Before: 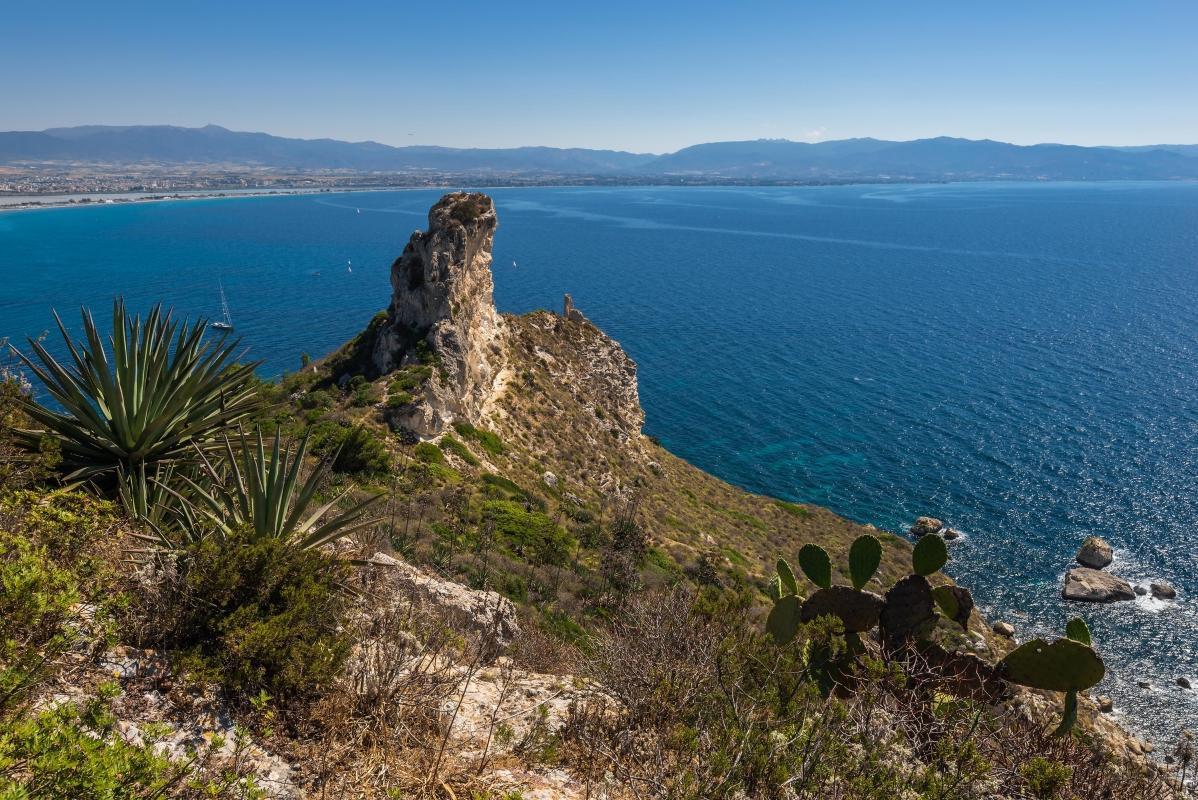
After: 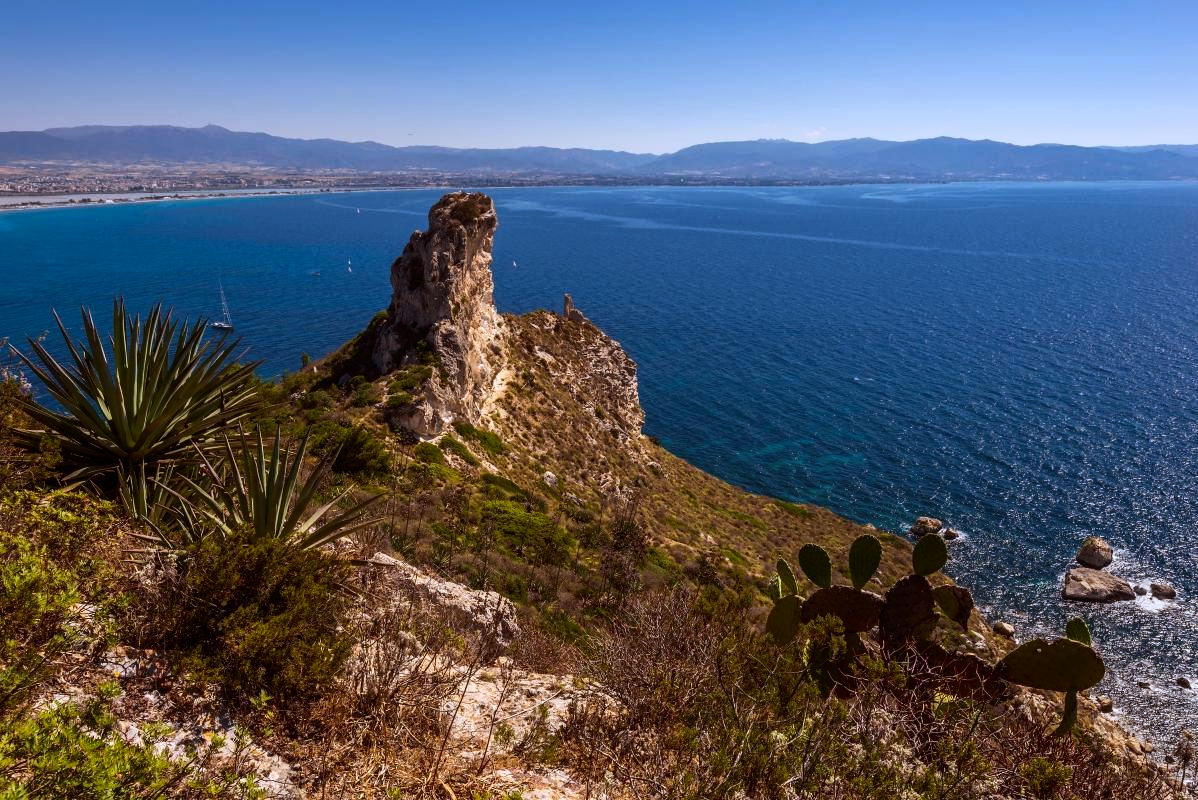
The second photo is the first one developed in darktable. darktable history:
color calibration: illuminant as shot in camera, x 0.358, y 0.373, temperature 4628.91 K
contrast brightness saturation: contrast 0.15, brightness -0.01, saturation 0.1
rgb levels: mode RGB, independent channels, levels [[0, 0.5, 1], [0, 0.521, 1], [0, 0.536, 1]]
